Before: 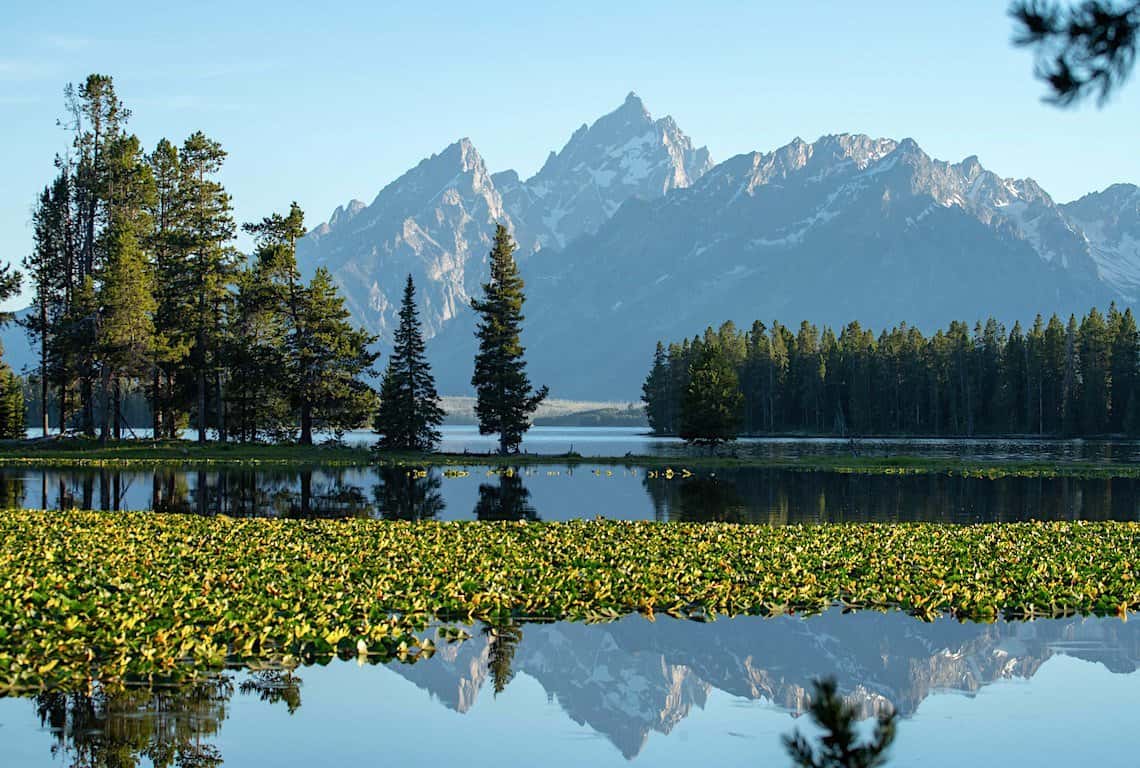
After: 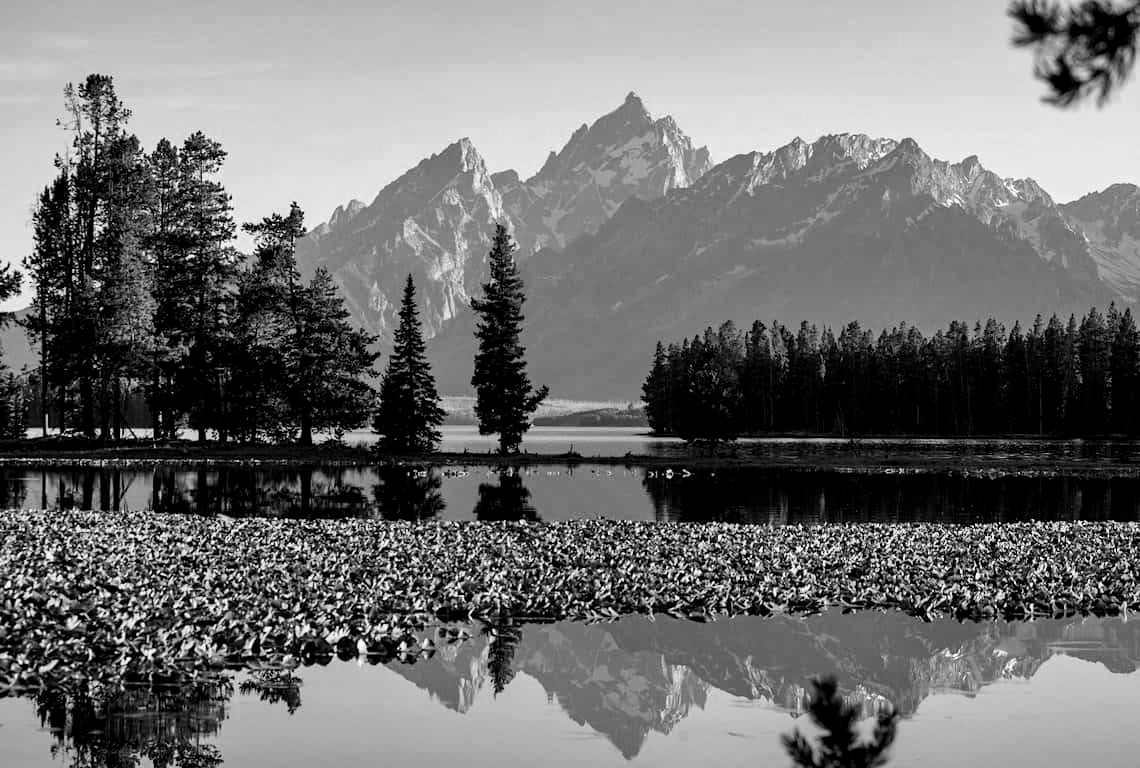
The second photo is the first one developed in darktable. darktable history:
monochrome: on, module defaults
levels: mode automatic, black 8.58%, gray 59.42%, levels [0, 0.445, 1]
shadows and highlights: soften with gaussian
filmic rgb: black relative exposure -7.65 EV, white relative exposure 4.56 EV, hardness 3.61
